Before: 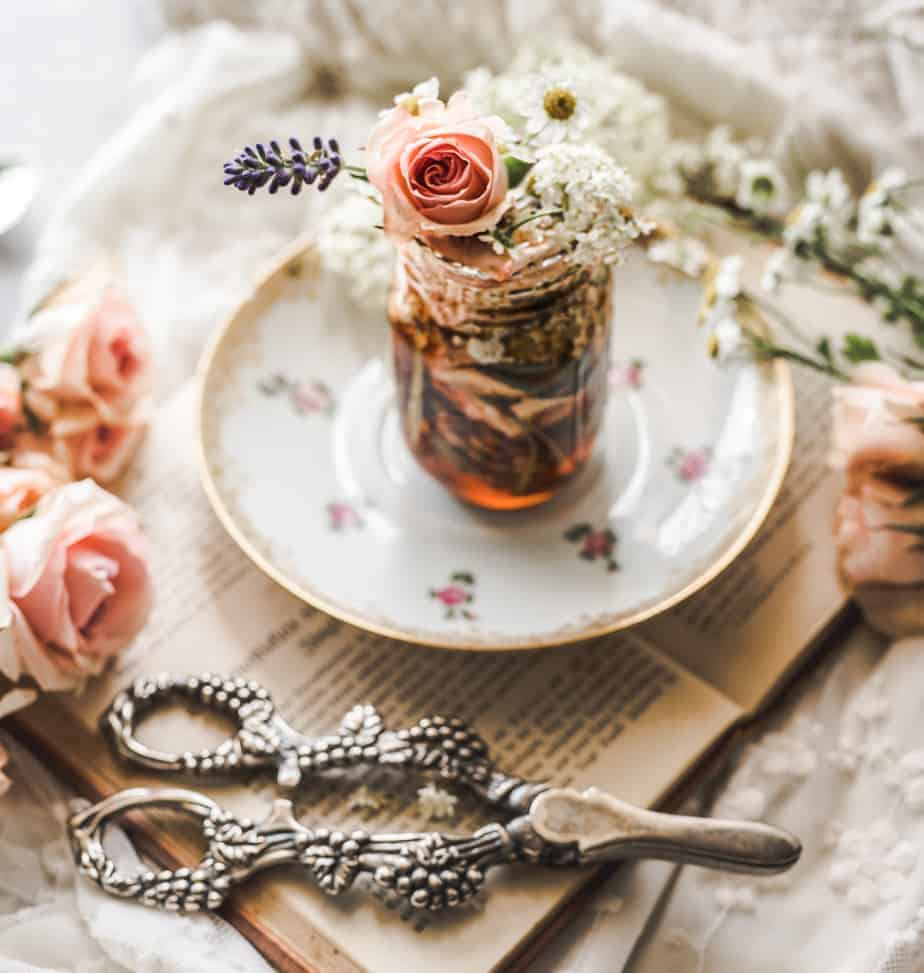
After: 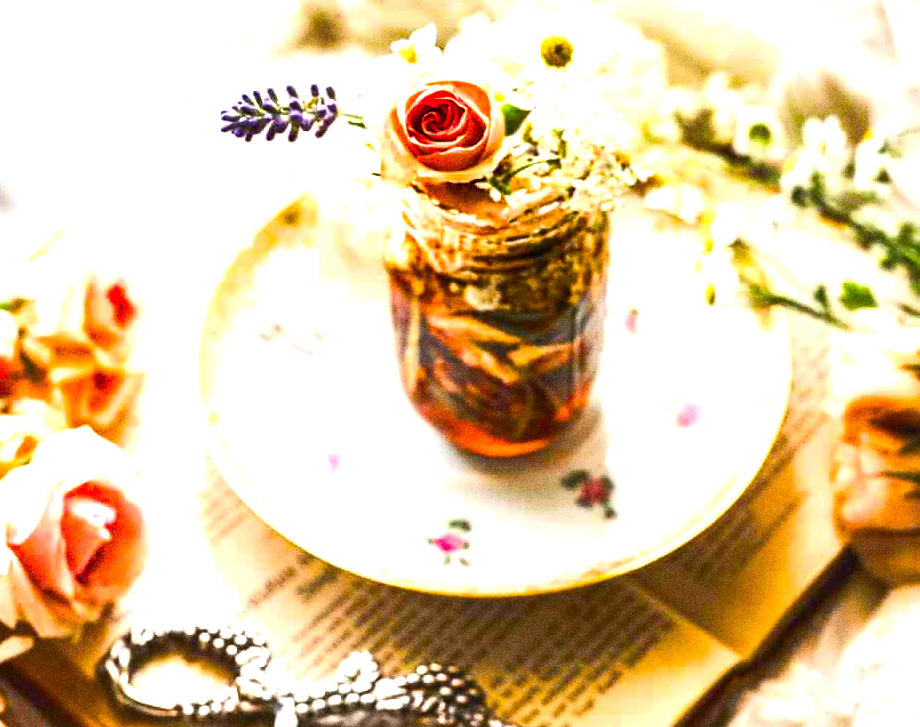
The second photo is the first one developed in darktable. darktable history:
exposure: exposure 0.657 EV, compensate highlight preservation false
crop: left 0.387%, top 5.469%, bottom 19.809%
color balance rgb: linear chroma grading › global chroma 9%, perceptual saturation grading › global saturation 36%, perceptual saturation grading › shadows 35%, perceptual brilliance grading › global brilliance 15%, perceptual brilliance grading › shadows -35%, global vibrance 15%
grain: coarseness 0.09 ISO, strength 40%
contrast brightness saturation: contrast 0.08, saturation 0.2
